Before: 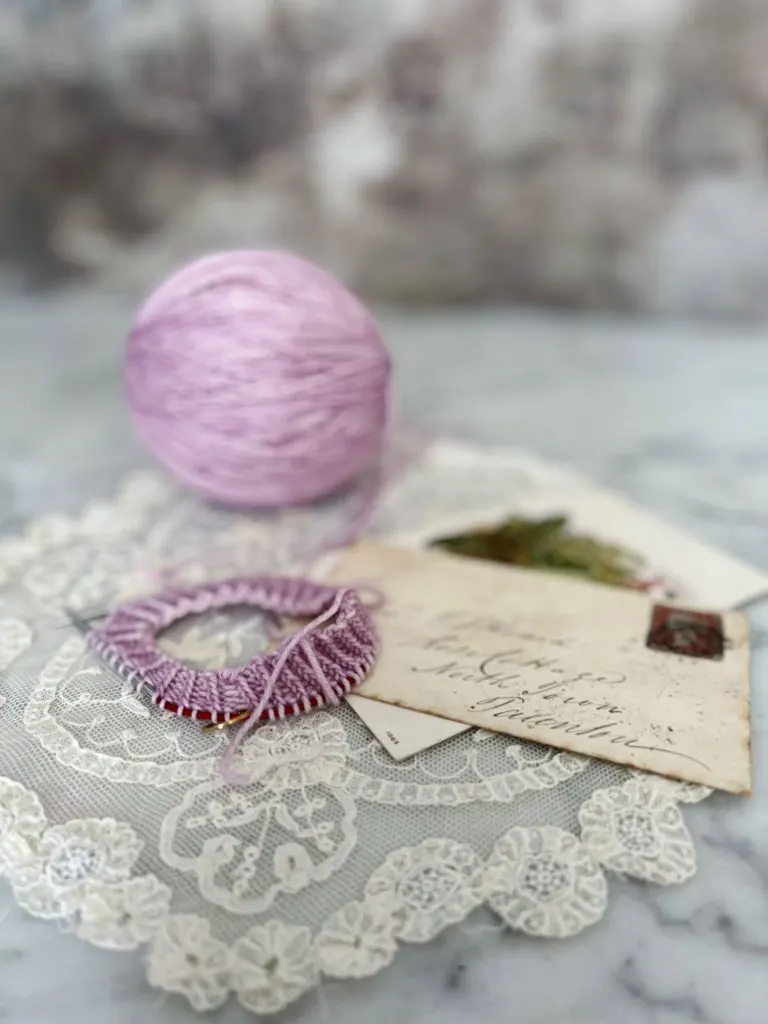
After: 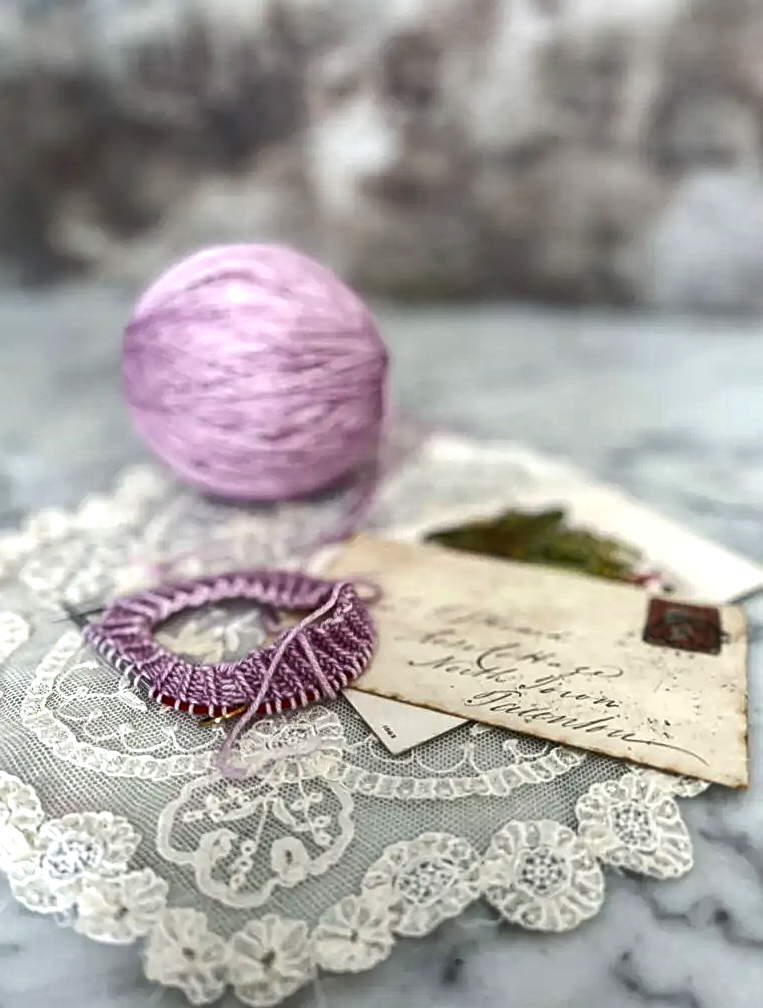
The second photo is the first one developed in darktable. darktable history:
local contrast: on, module defaults
base curve: curves: ch0 [(0, 0) (0.303, 0.277) (1, 1)], preserve colors none
tone equalizer: on, module defaults
crop: left 0.434%, top 0.676%, right 0.155%, bottom 0.817%
sharpen: on, module defaults
exposure: exposure 0.373 EV, compensate exposure bias true, compensate highlight preservation false
shadows and highlights: radius 263.8, soften with gaussian
